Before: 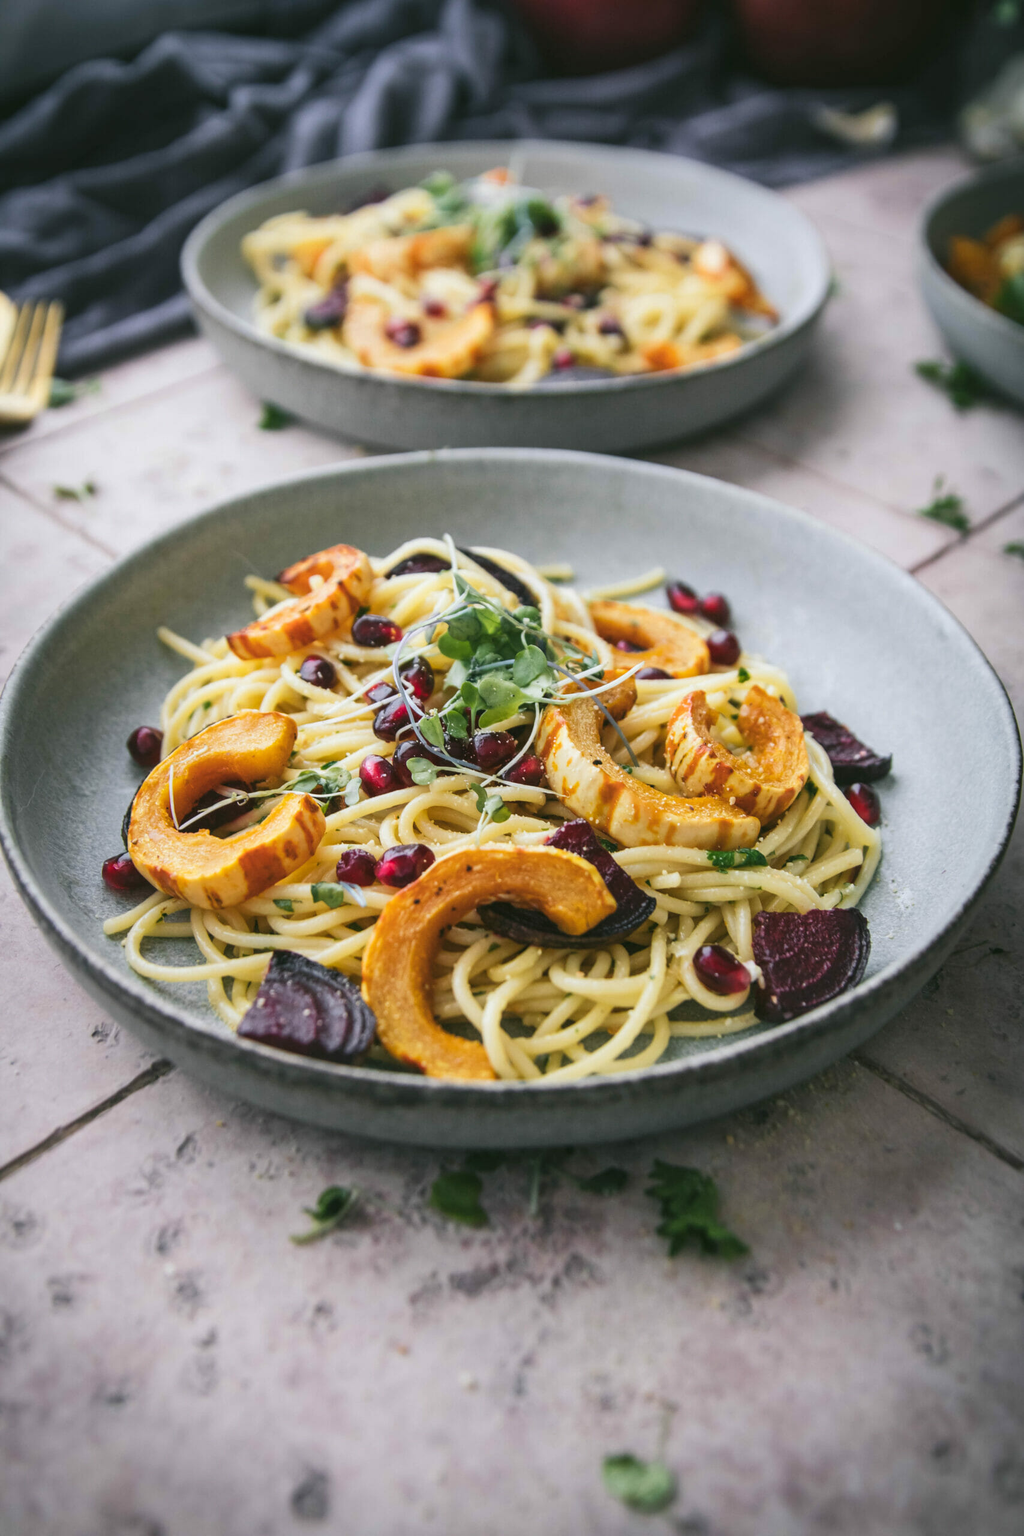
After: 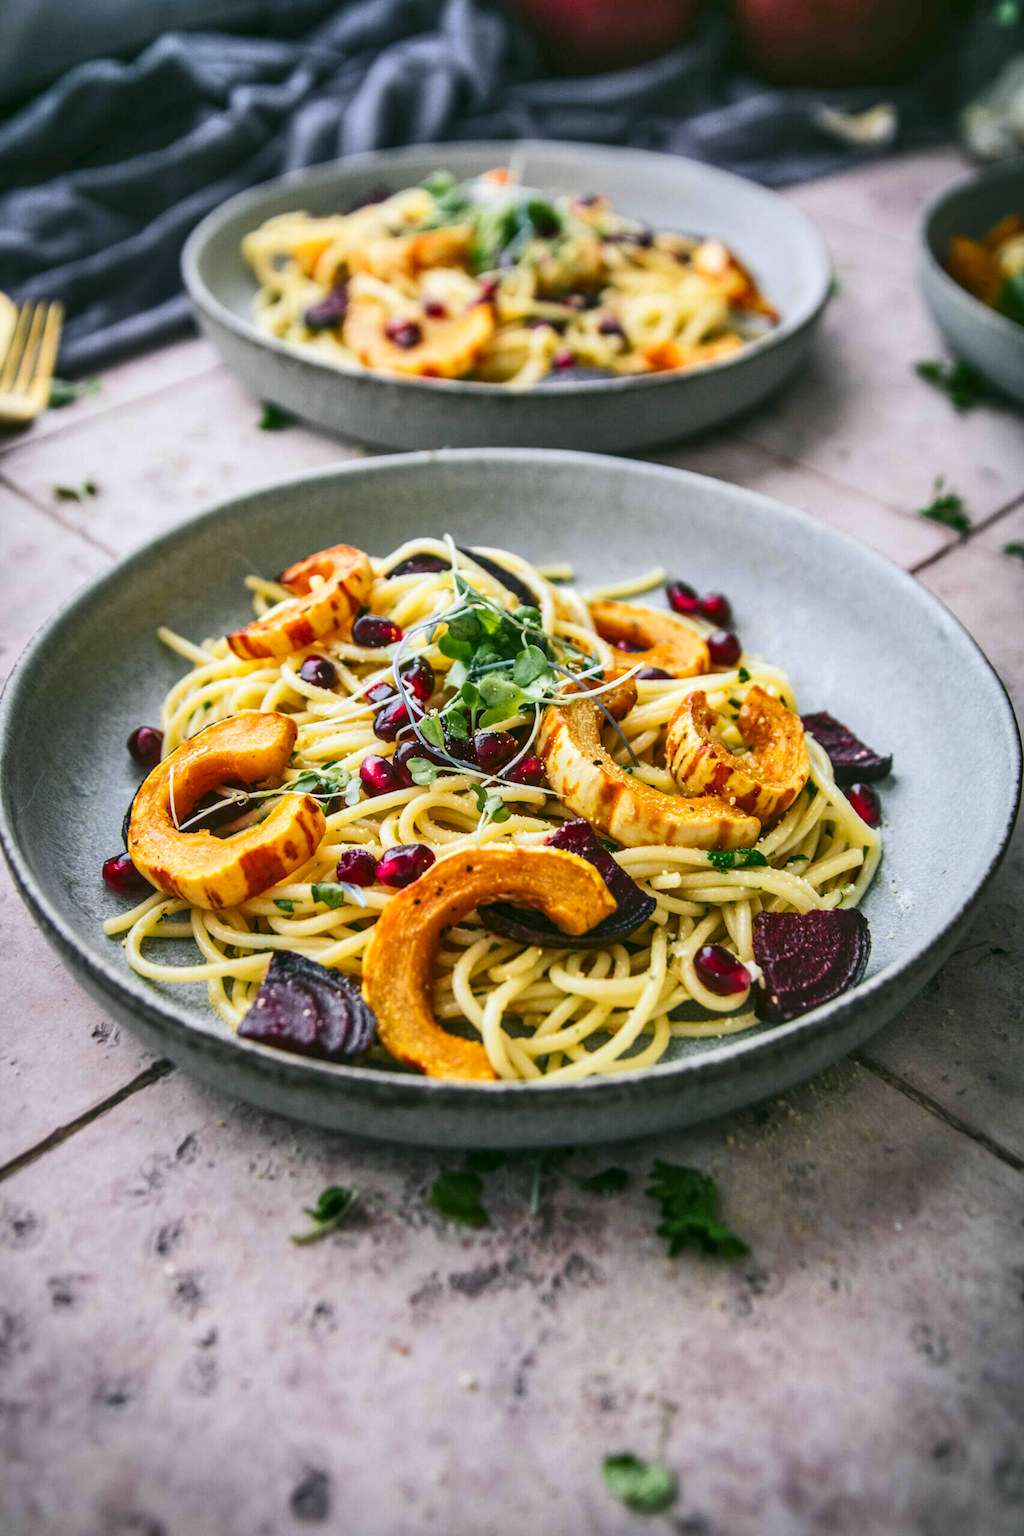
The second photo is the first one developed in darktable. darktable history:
shadows and highlights: soften with gaussian
local contrast: on, module defaults
contrast brightness saturation: contrast 0.175, saturation 0.302
